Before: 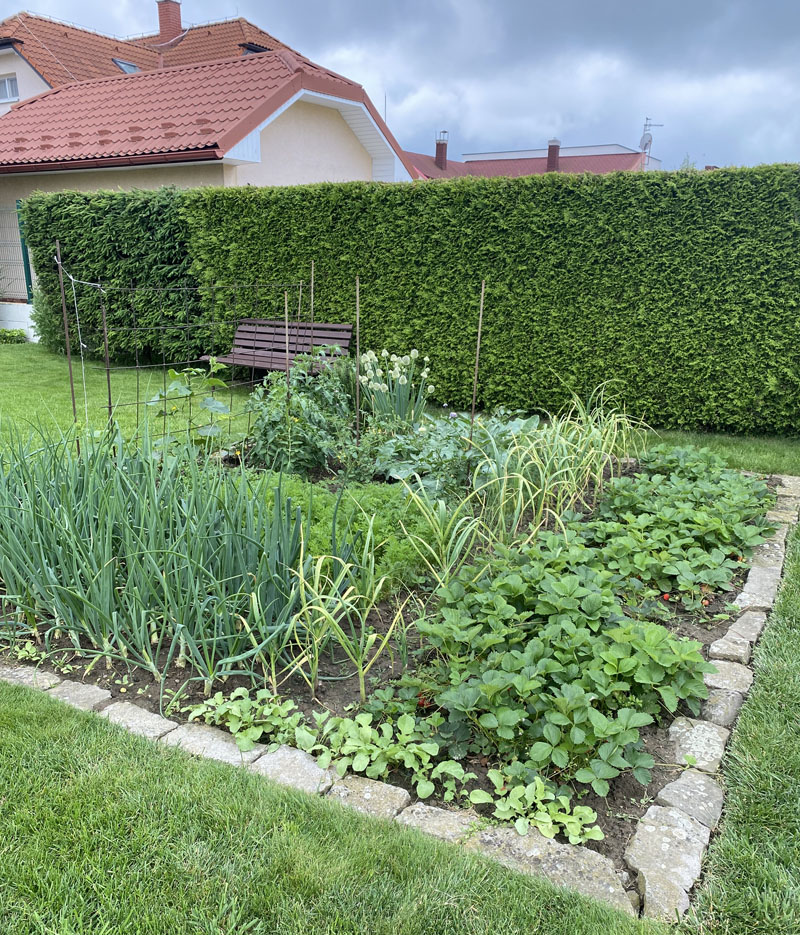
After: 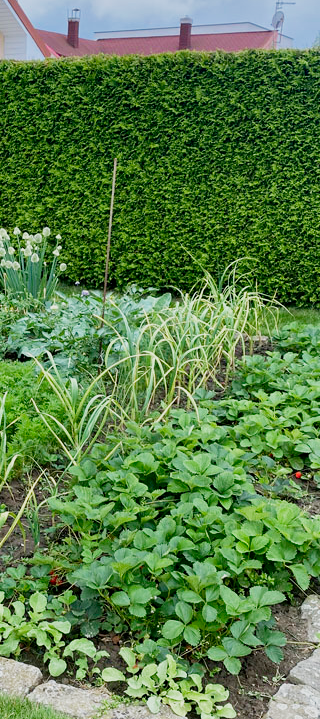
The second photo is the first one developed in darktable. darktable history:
filmic rgb: middle gray luminance 9.34%, black relative exposure -10.6 EV, white relative exposure 3.45 EV, target black luminance 0%, hardness 5.99, latitude 59.58%, contrast 1.087, highlights saturation mix 6%, shadows ↔ highlights balance 28.55%, preserve chrominance no, color science v4 (2020), iterations of high-quality reconstruction 0, contrast in shadows soft
shadows and highlights: radius 102.96, shadows 50.31, highlights -64.97, soften with gaussian
crop: left 46.016%, top 13.066%, right 13.933%, bottom 10.03%
tone equalizer: on, module defaults
